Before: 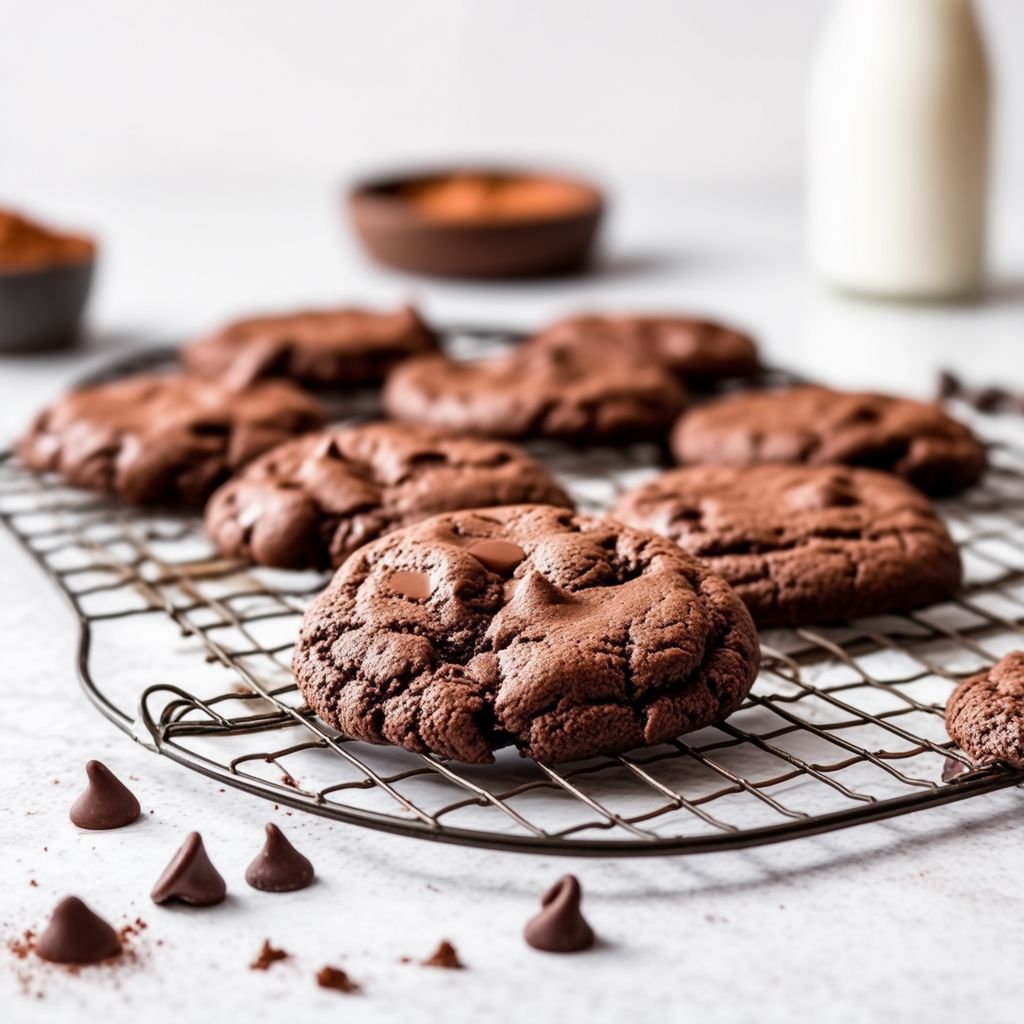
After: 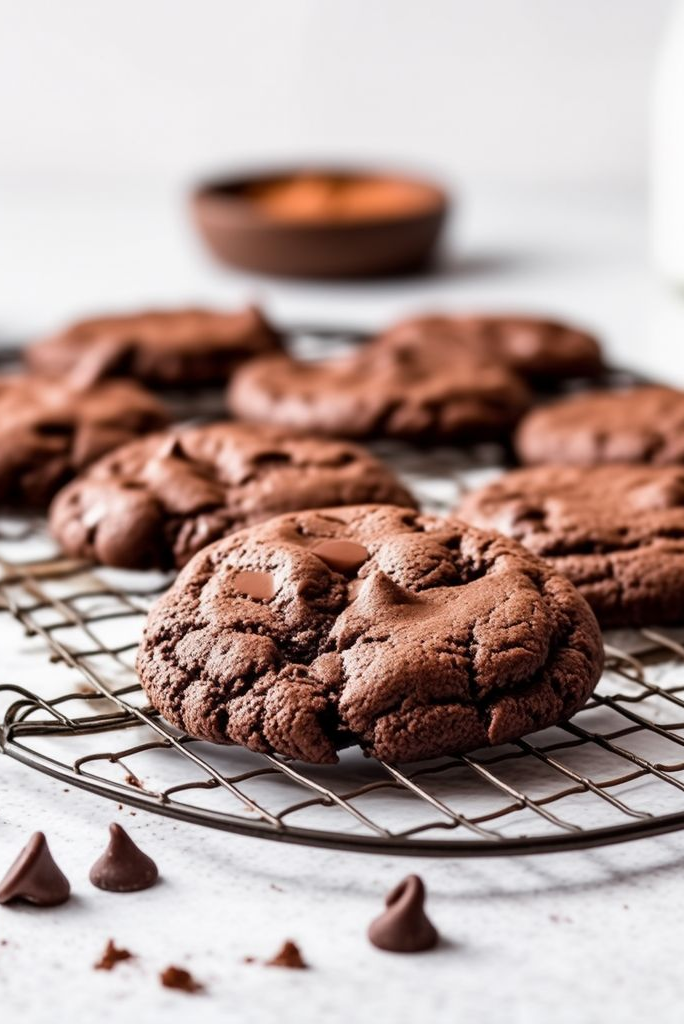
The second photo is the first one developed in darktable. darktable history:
crop and rotate: left 15.294%, right 17.871%
